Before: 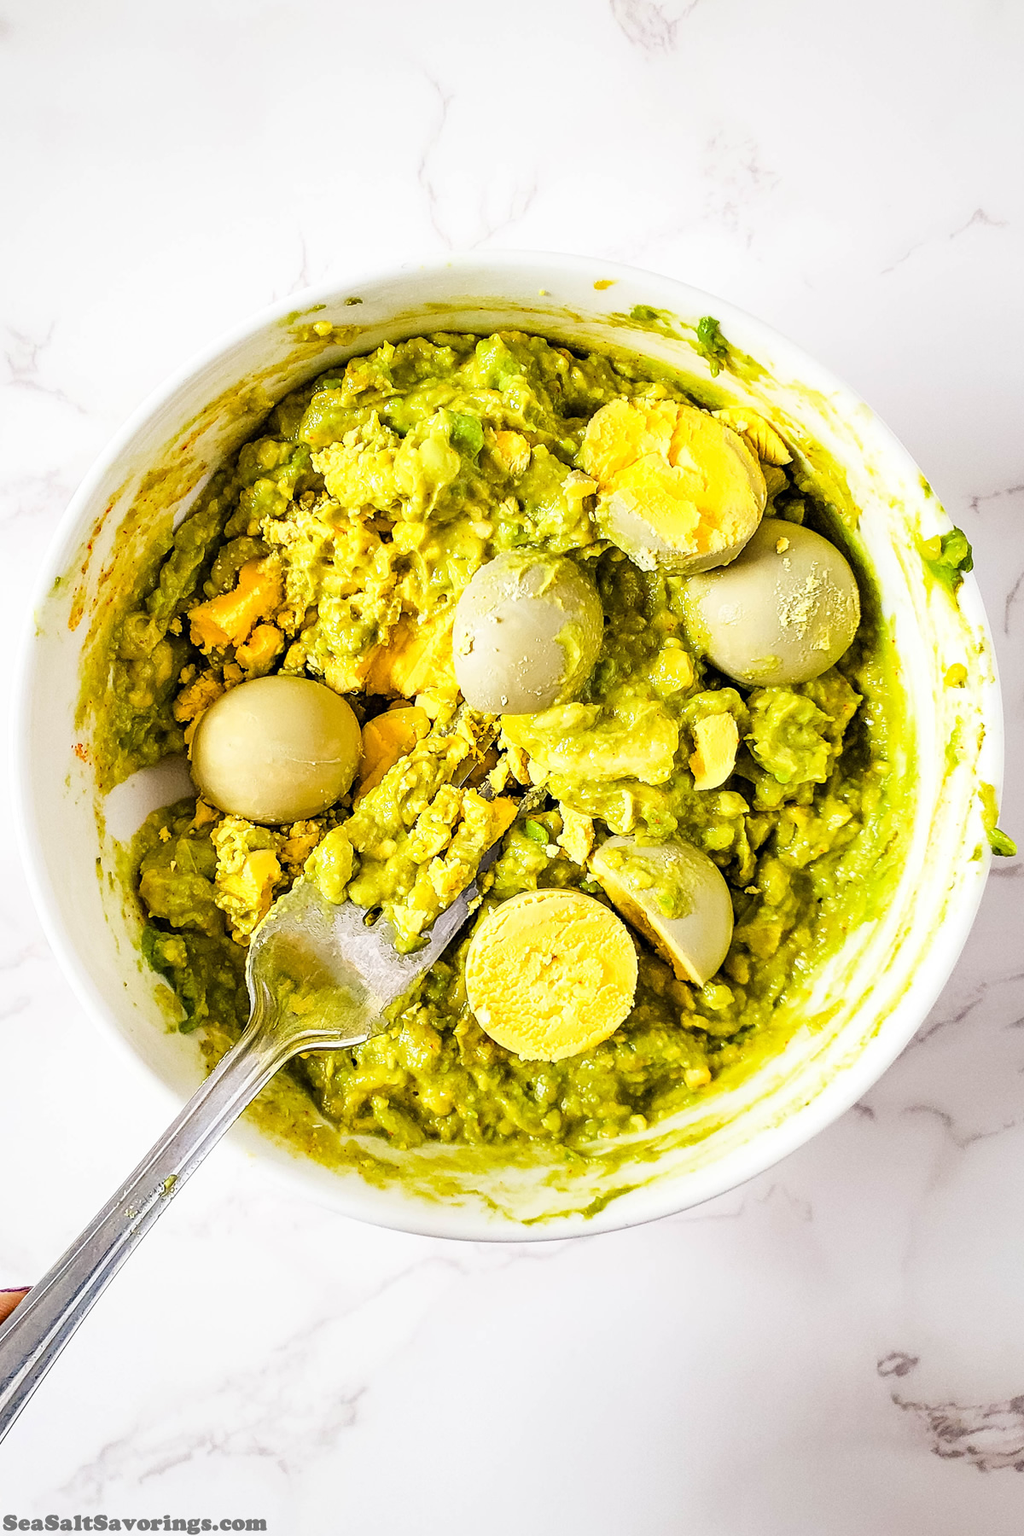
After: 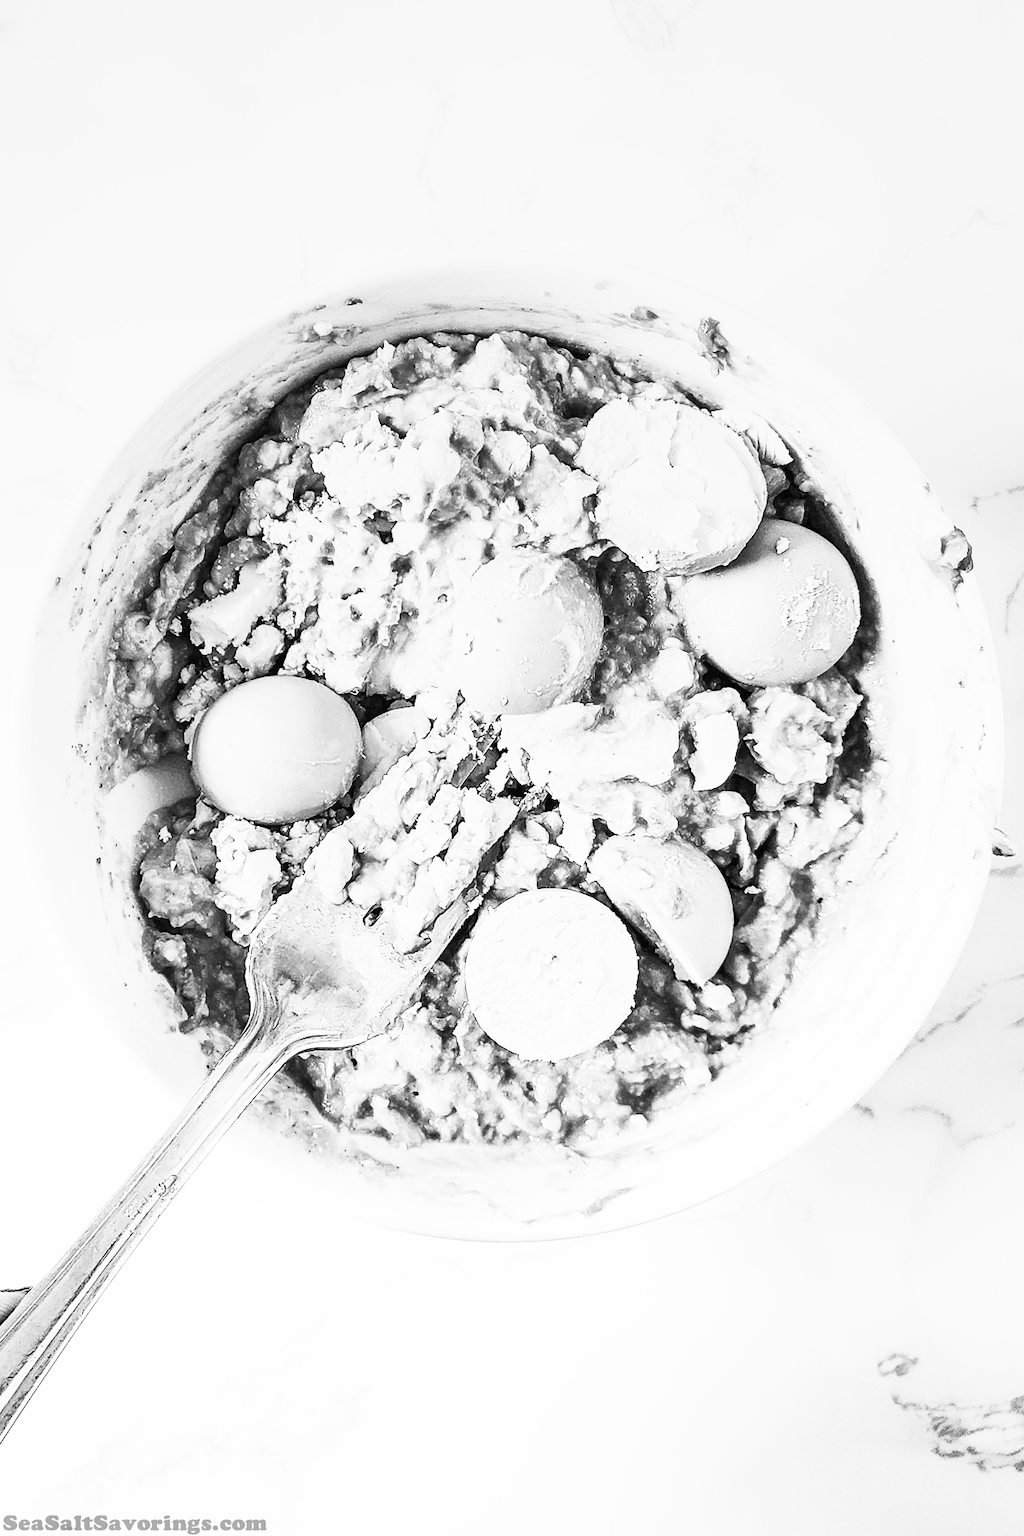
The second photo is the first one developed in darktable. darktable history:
contrast brightness saturation: contrast 0.53, brightness 0.47, saturation -1
graduated density: on, module defaults
